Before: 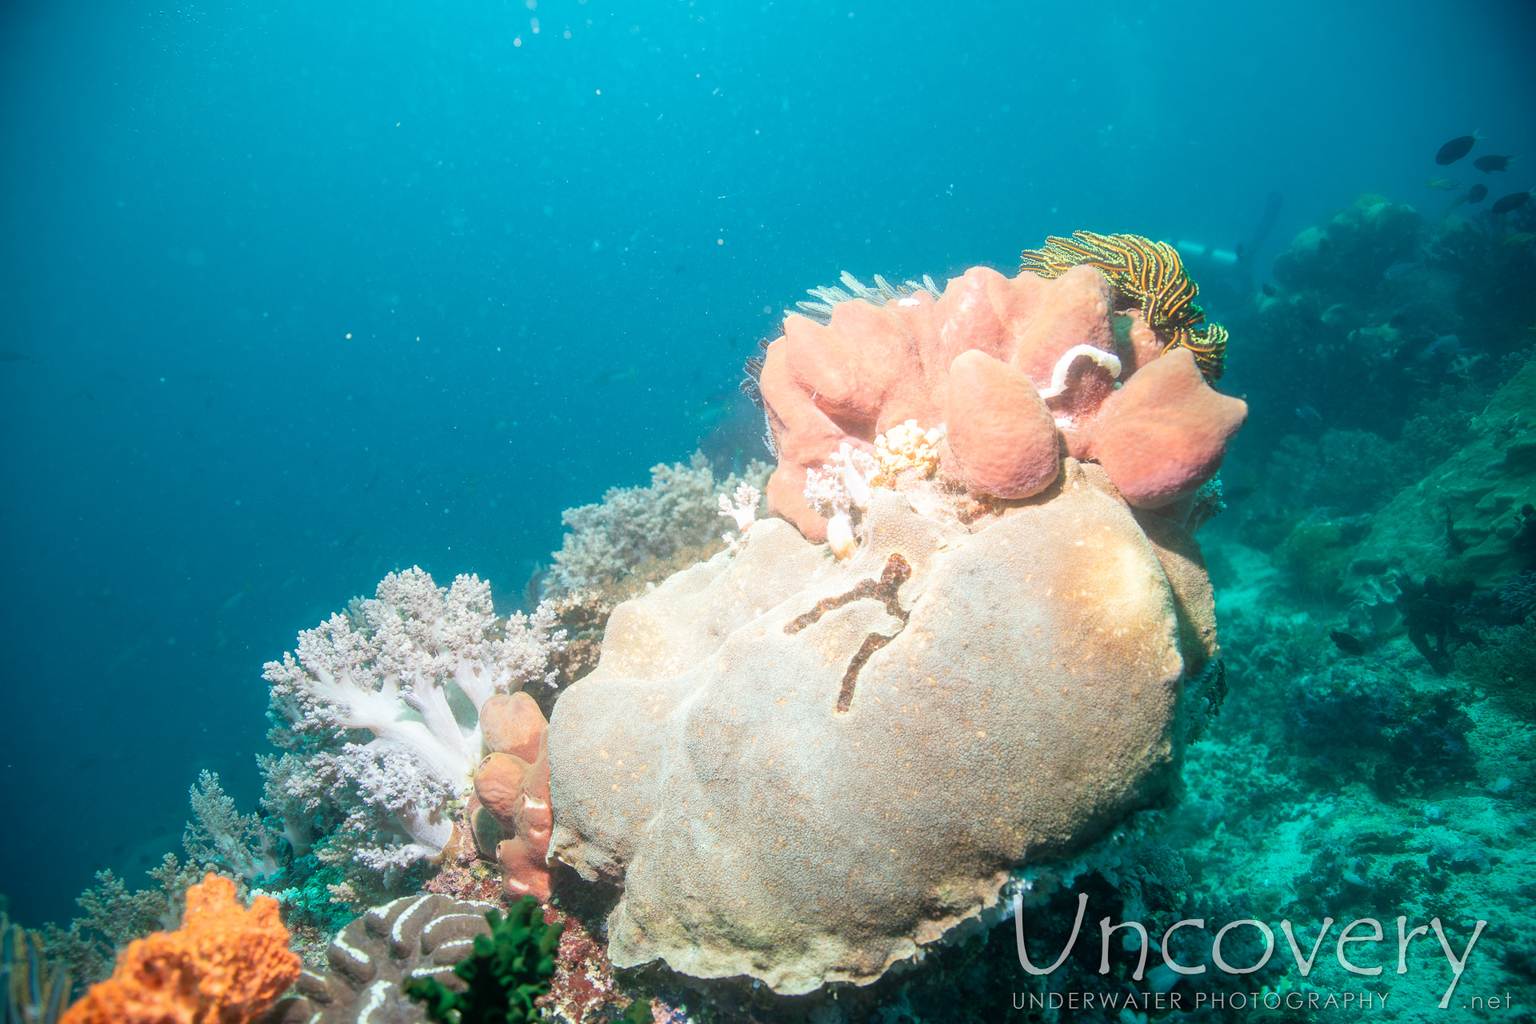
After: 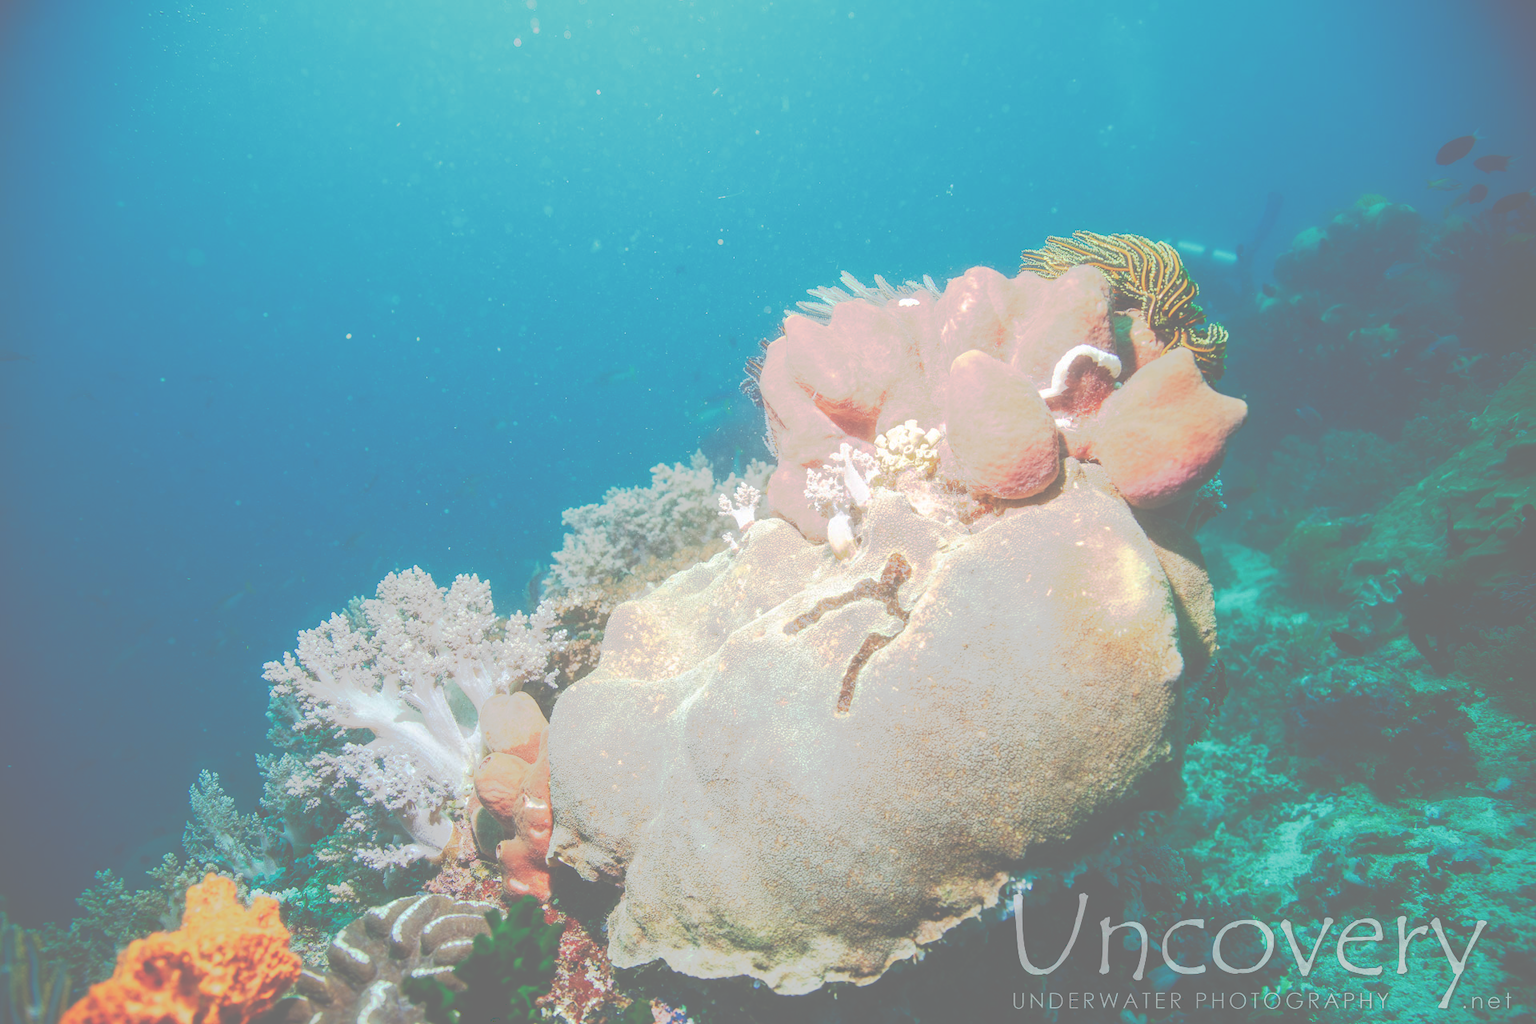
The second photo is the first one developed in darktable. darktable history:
tone curve: curves: ch0 [(0, 0) (0.003, 0.449) (0.011, 0.449) (0.025, 0.449) (0.044, 0.45) (0.069, 0.453) (0.1, 0.453) (0.136, 0.455) (0.177, 0.458) (0.224, 0.462) (0.277, 0.47) (0.335, 0.491) (0.399, 0.522) (0.468, 0.561) (0.543, 0.619) (0.623, 0.69) (0.709, 0.756) (0.801, 0.802) (0.898, 0.825) (1, 1)], preserve colors none
color balance rgb: perceptual saturation grading › global saturation 20%, perceptual saturation grading › highlights -25%, perceptual saturation grading › shadows 50%
